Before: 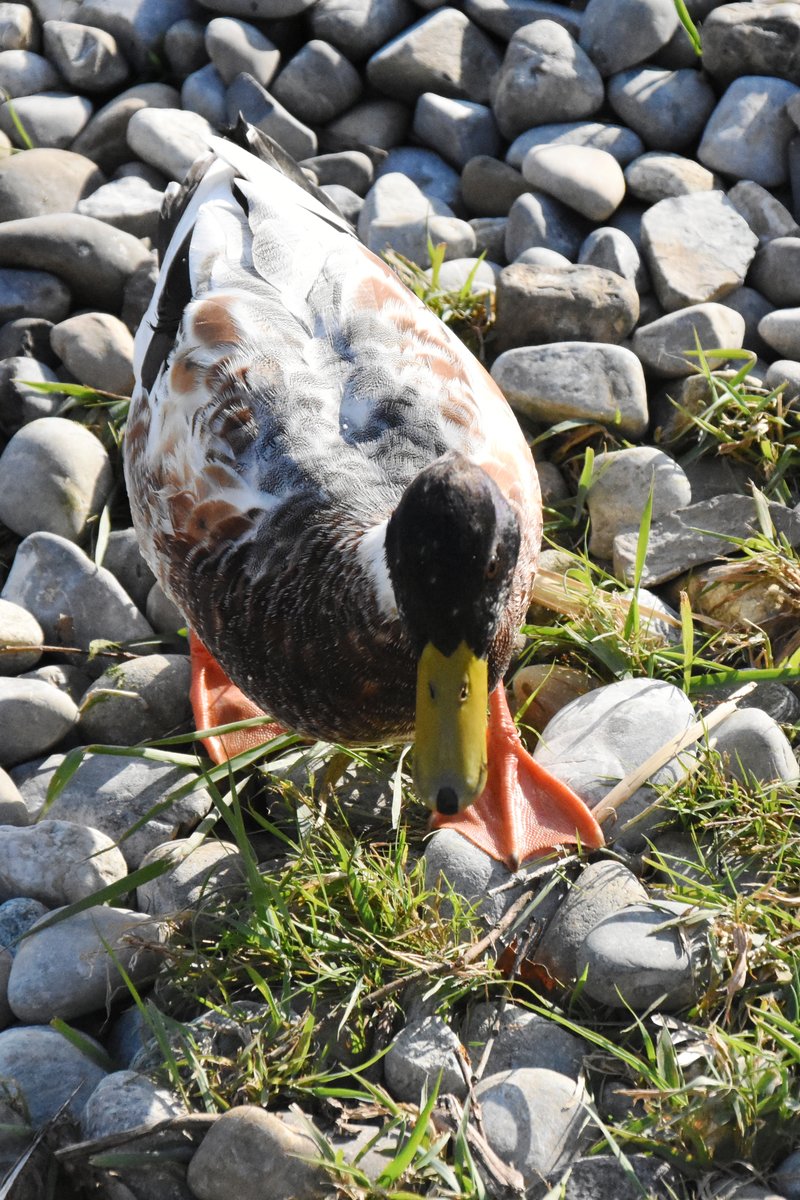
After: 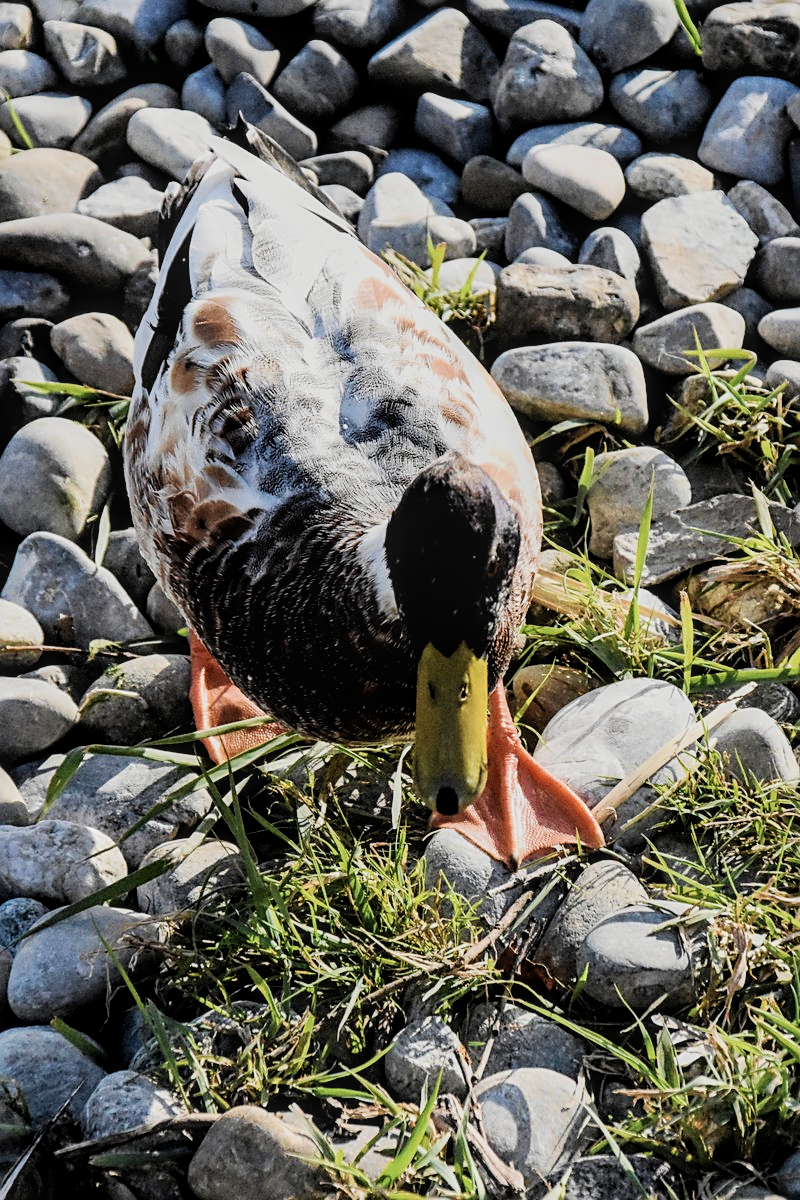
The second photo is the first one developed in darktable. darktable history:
filmic rgb: black relative exposure -5.05 EV, white relative exposure 3.99 EV, hardness 2.88, contrast 1.299, highlights saturation mix -30.9%
local contrast: on, module defaults
contrast brightness saturation: saturation -0.151
exposure: black level correction 0.001, compensate highlight preservation false
velvia: strength 39.64%
sharpen: amount 0.597
